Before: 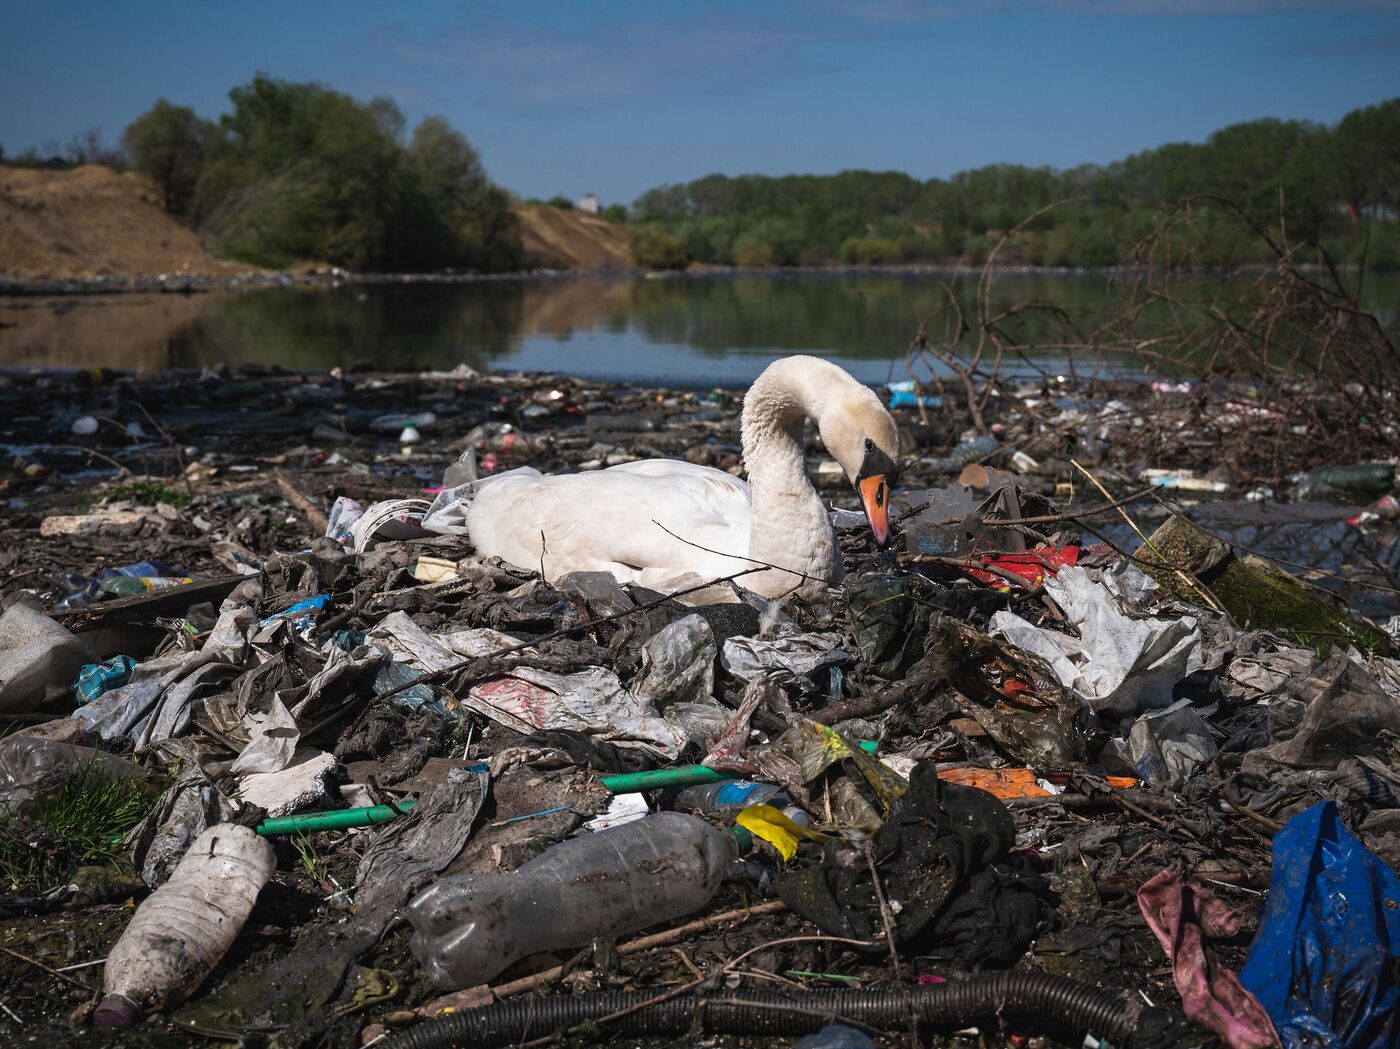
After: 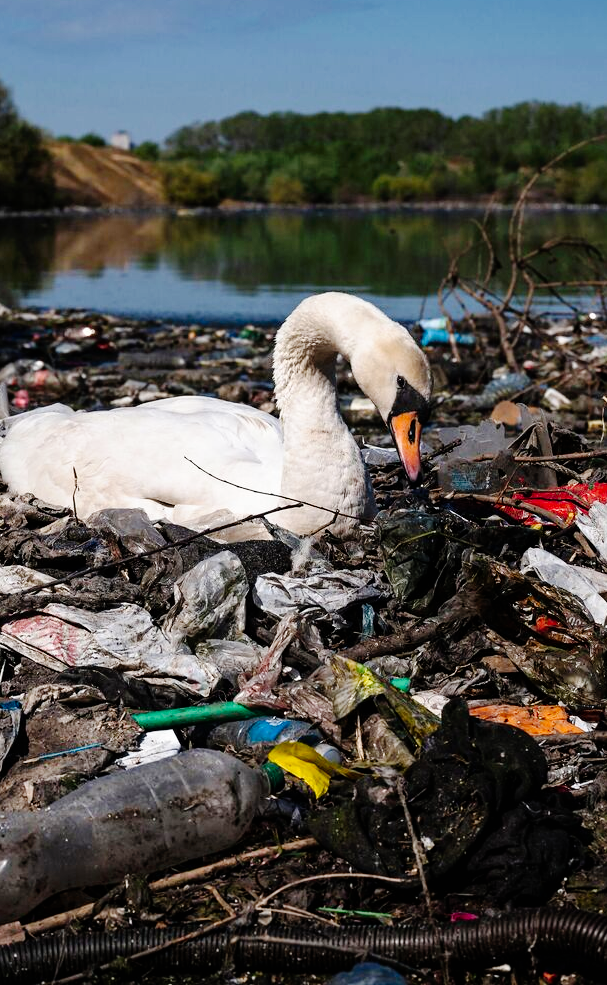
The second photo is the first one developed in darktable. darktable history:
crop: left 33.452%, top 6.025%, right 23.155%
tone curve: curves: ch0 [(0, 0) (0.003, 0) (0.011, 0.001) (0.025, 0.003) (0.044, 0.005) (0.069, 0.012) (0.1, 0.023) (0.136, 0.039) (0.177, 0.088) (0.224, 0.15) (0.277, 0.24) (0.335, 0.337) (0.399, 0.437) (0.468, 0.535) (0.543, 0.629) (0.623, 0.71) (0.709, 0.782) (0.801, 0.856) (0.898, 0.94) (1, 1)], preserve colors none
